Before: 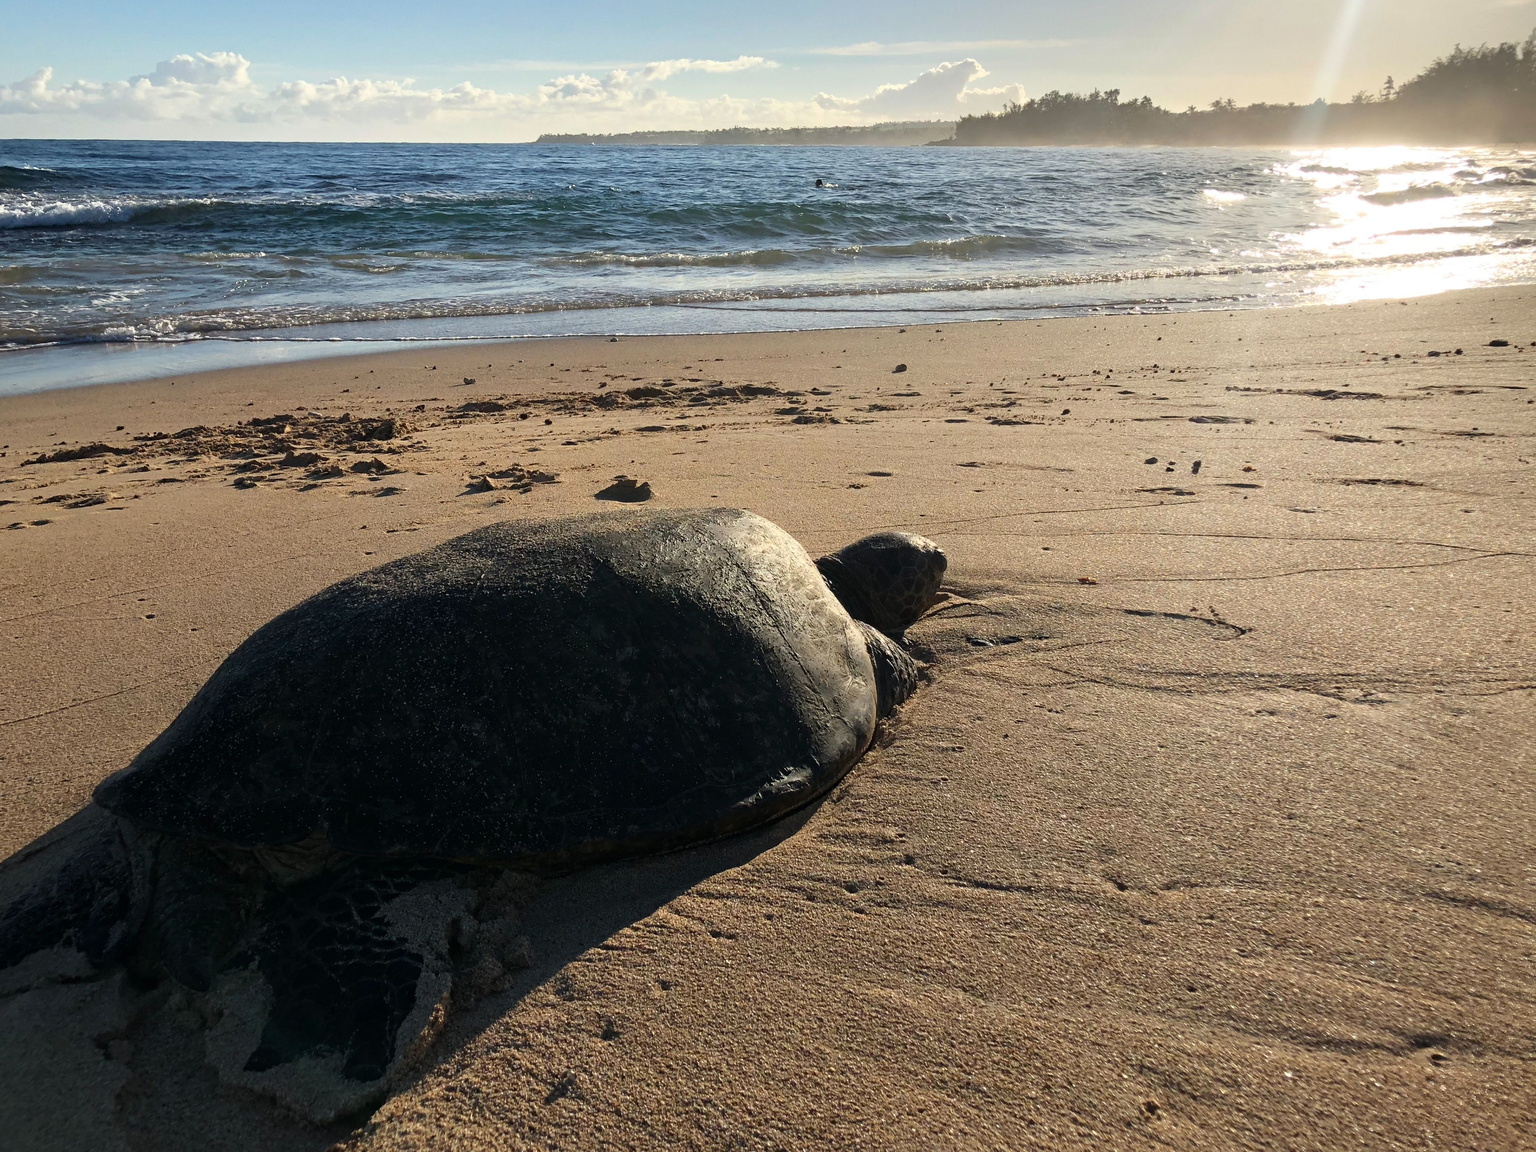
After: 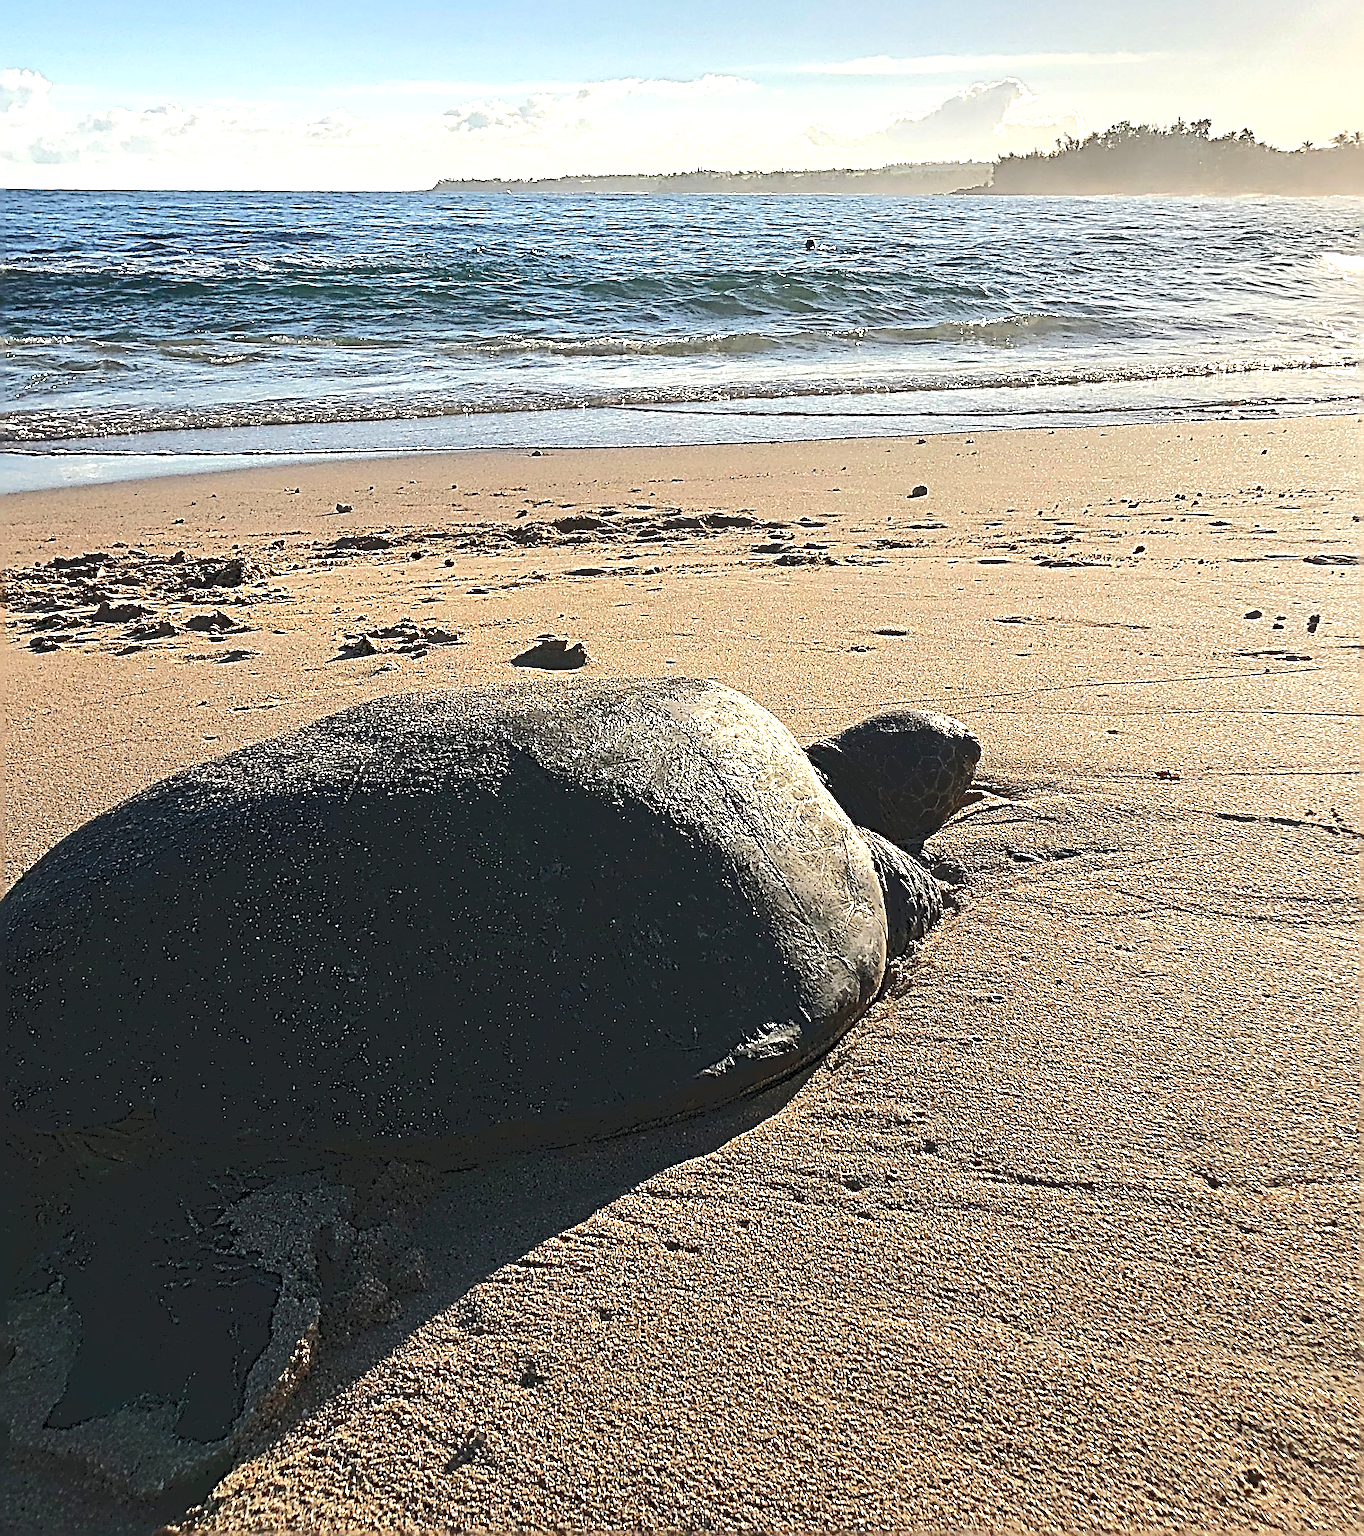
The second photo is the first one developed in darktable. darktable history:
sharpen: radius 4.015, amount 1.992
tone curve: curves: ch0 [(0, 0) (0.003, 0.15) (0.011, 0.151) (0.025, 0.15) (0.044, 0.15) (0.069, 0.151) (0.1, 0.153) (0.136, 0.16) (0.177, 0.183) (0.224, 0.21) (0.277, 0.253) (0.335, 0.309) (0.399, 0.389) (0.468, 0.479) (0.543, 0.58) (0.623, 0.677) (0.709, 0.747) (0.801, 0.808) (0.898, 0.87) (1, 1)], color space Lab, independent channels, preserve colors none
crop and rotate: left 13.808%, right 19.576%
exposure: exposure 0.6 EV, compensate exposure bias true, compensate highlight preservation false
contrast brightness saturation: contrast 0.047, brightness 0.063, saturation 0.009
